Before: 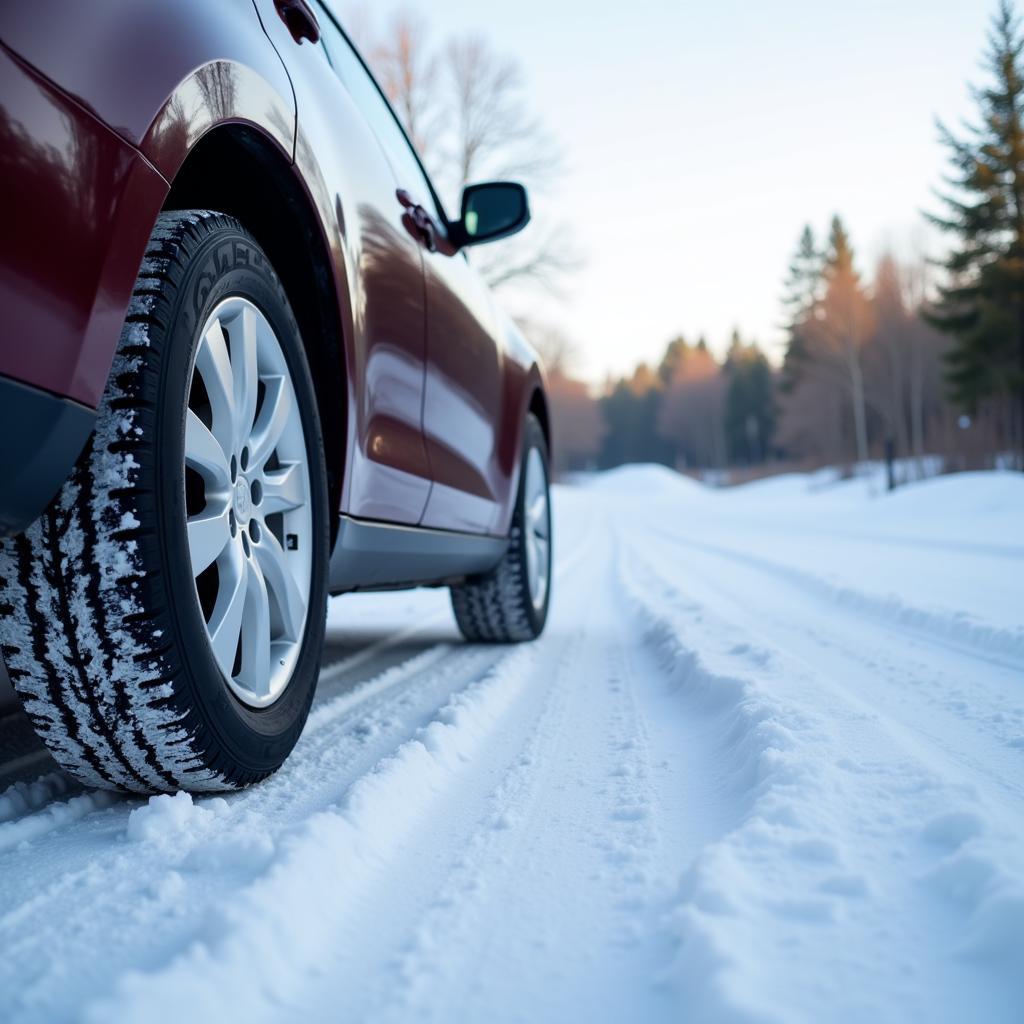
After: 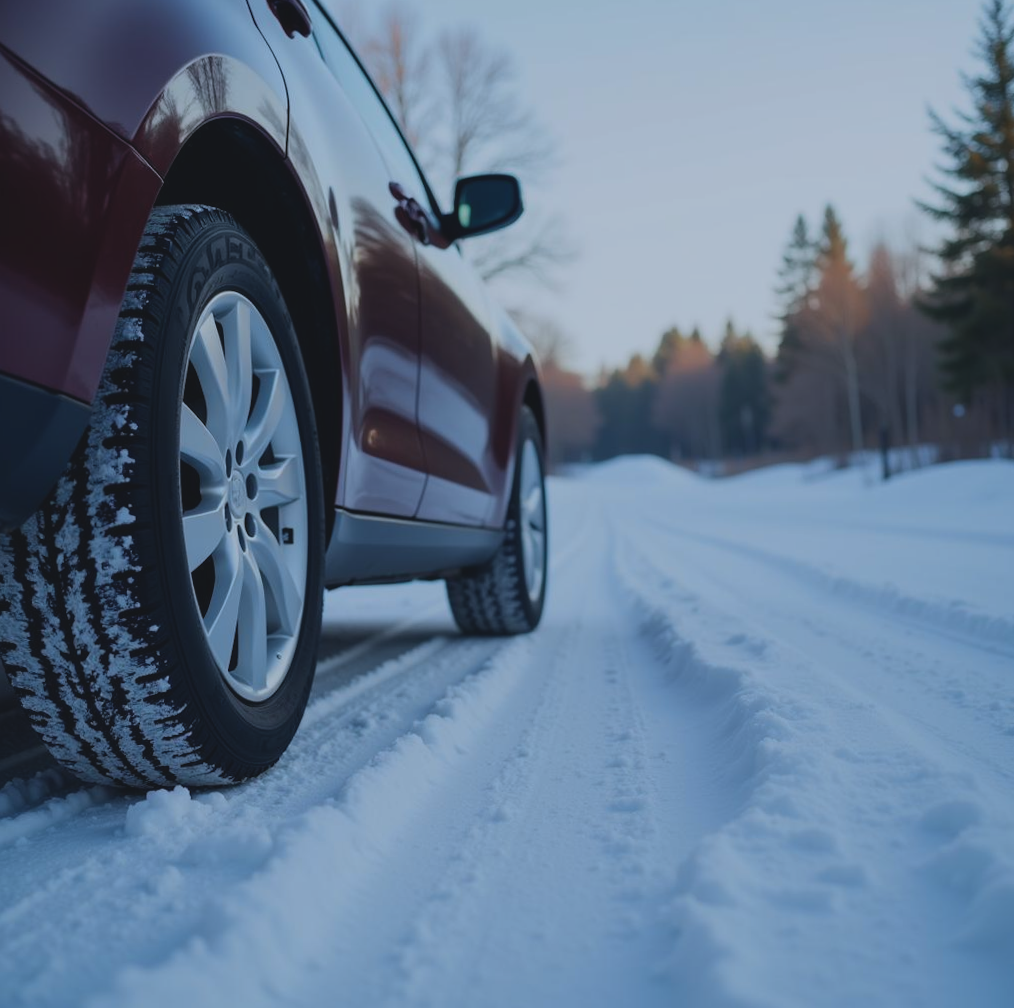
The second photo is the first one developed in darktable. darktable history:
rotate and perspective: rotation -0.45°, automatic cropping original format, crop left 0.008, crop right 0.992, crop top 0.012, crop bottom 0.988
color calibration: illuminant custom, x 0.368, y 0.373, temperature 4330.32 K
exposure: black level correction -0.016, exposure -1.018 EV, compensate highlight preservation false
